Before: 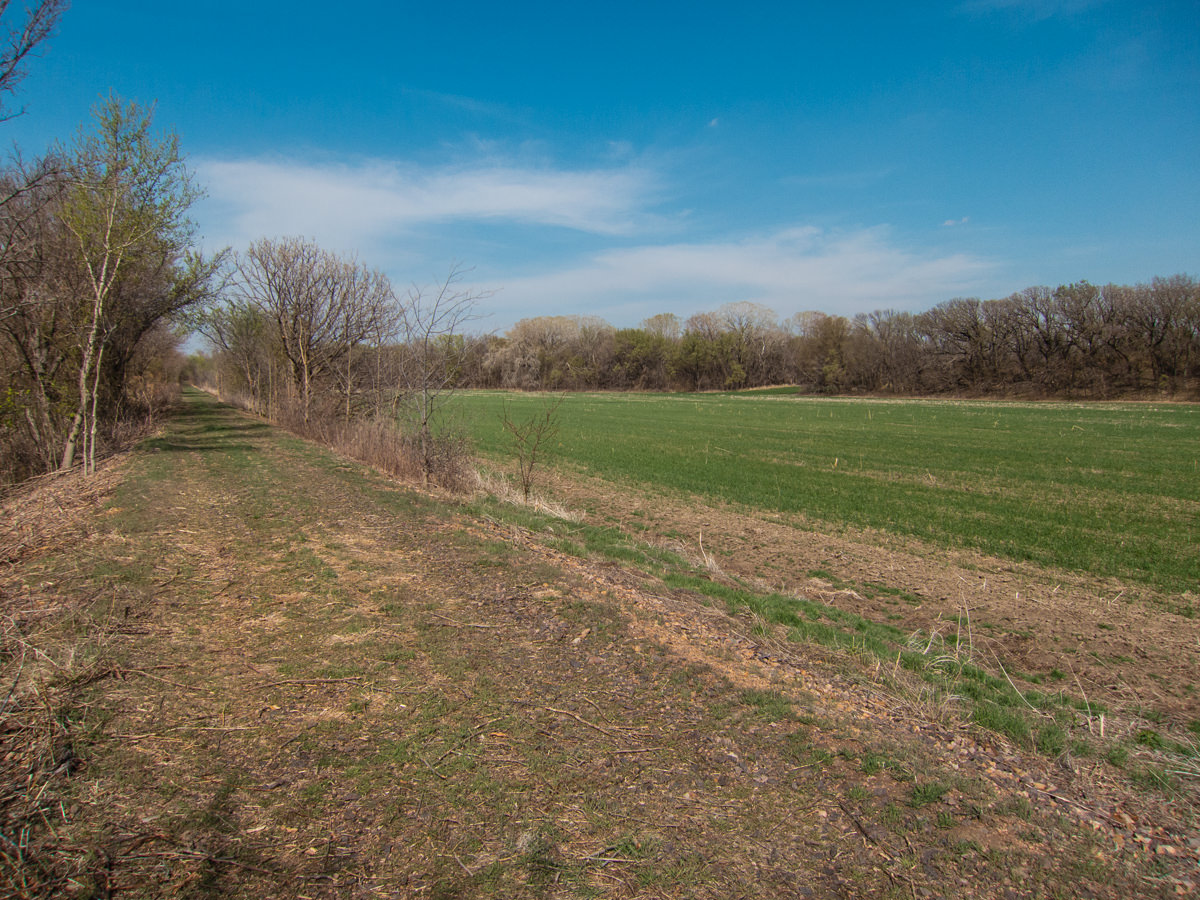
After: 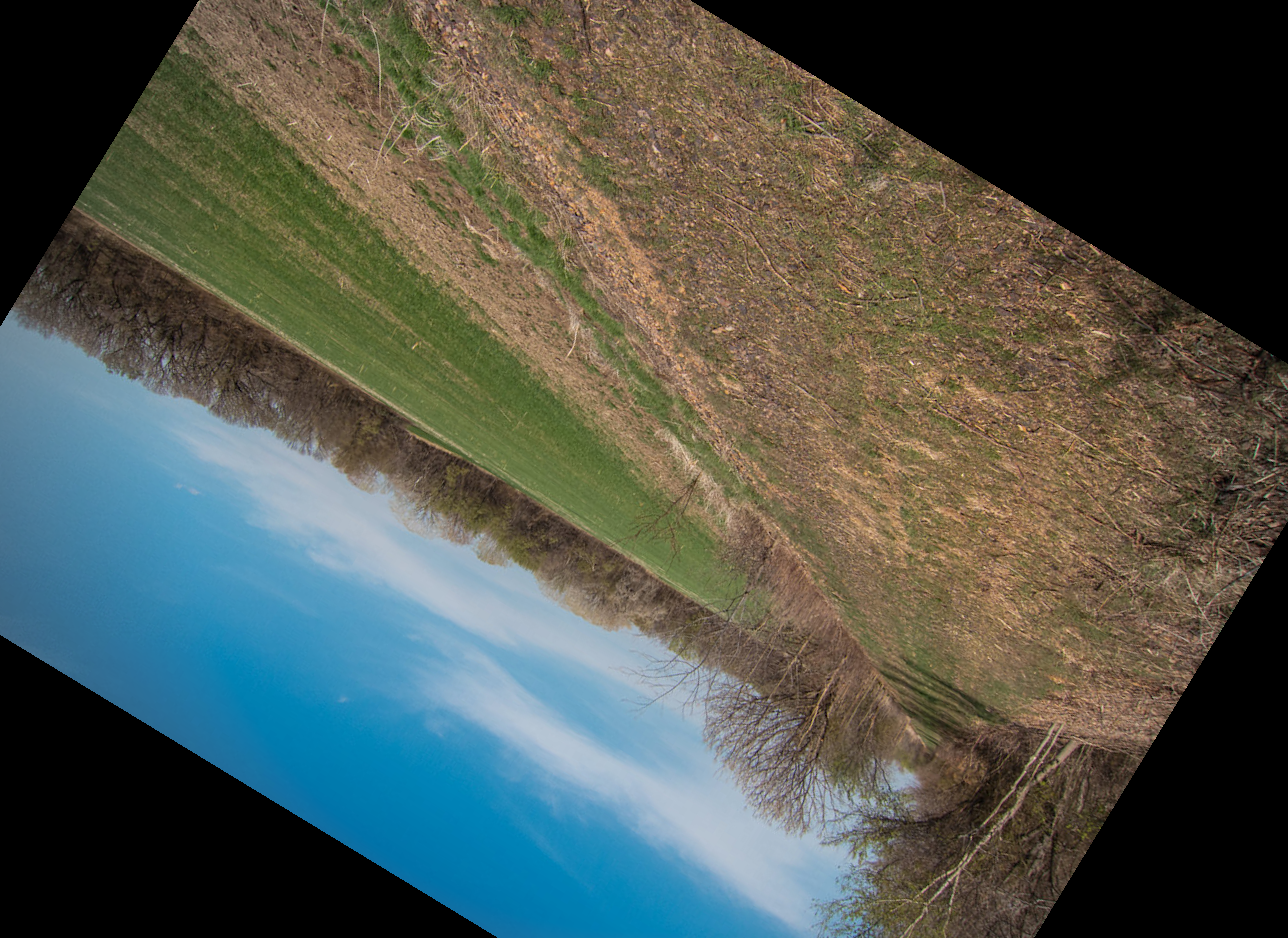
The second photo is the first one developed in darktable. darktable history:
crop and rotate: angle 148.68°, left 9.111%, top 15.603%, right 4.588%, bottom 17.041%
local contrast: mode bilateral grid, contrast 15, coarseness 36, detail 105%, midtone range 0.2
exposure: compensate highlight preservation false
vignetting: fall-off start 71.74%
